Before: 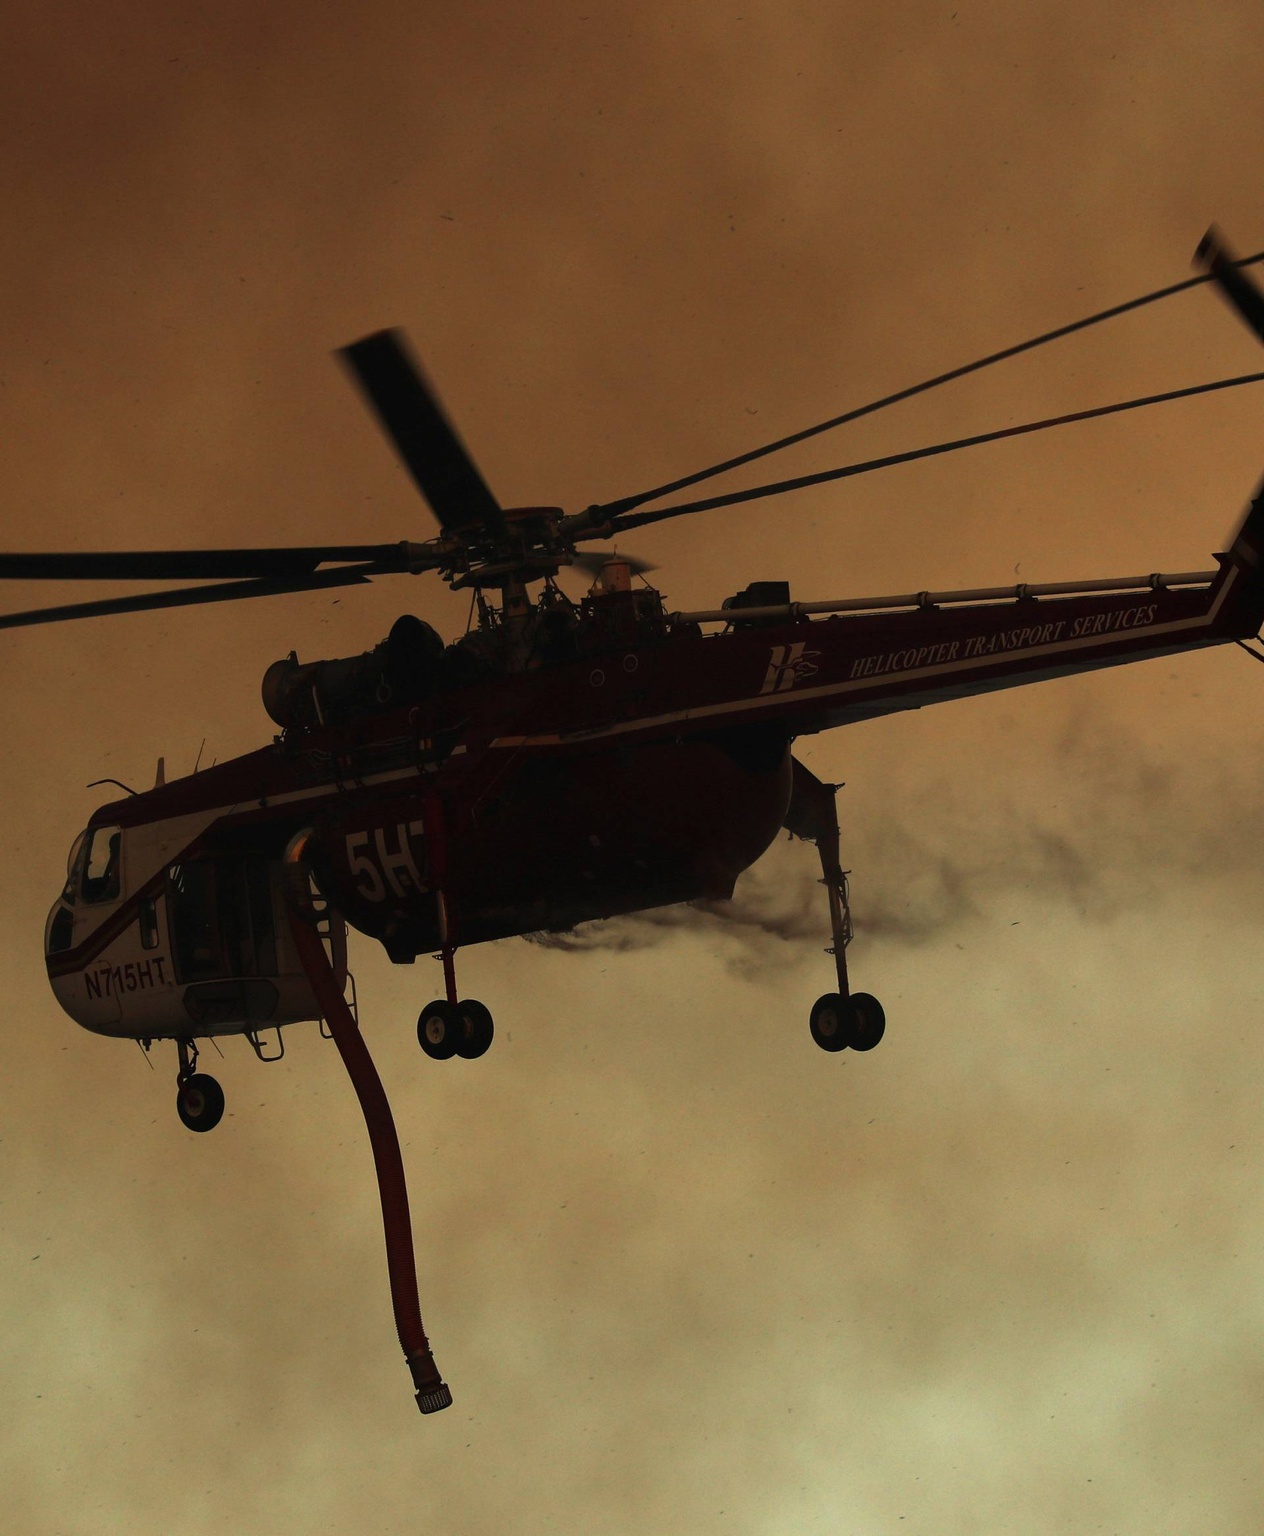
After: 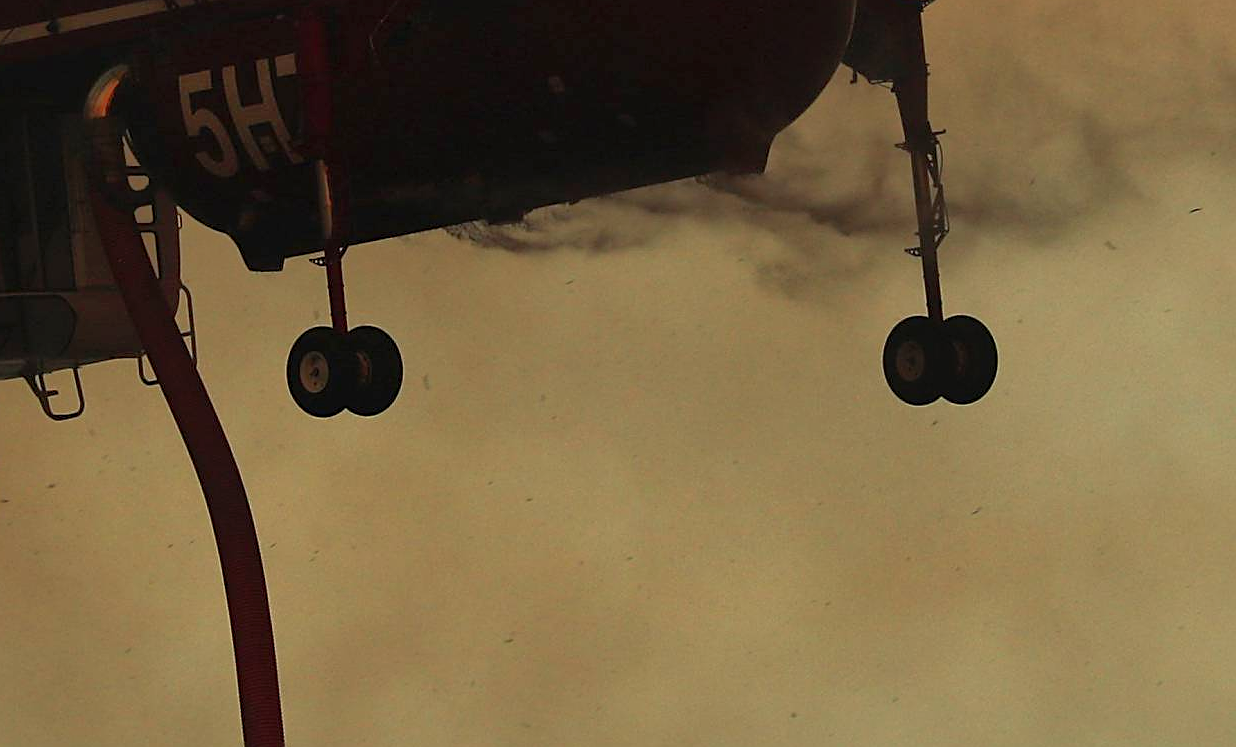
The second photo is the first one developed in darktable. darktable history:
crop: left 18.091%, top 51.13%, right 17.525%, bottom 16.85%
sharpen: on, module defaults
shadows and highlights: on, module defaults
